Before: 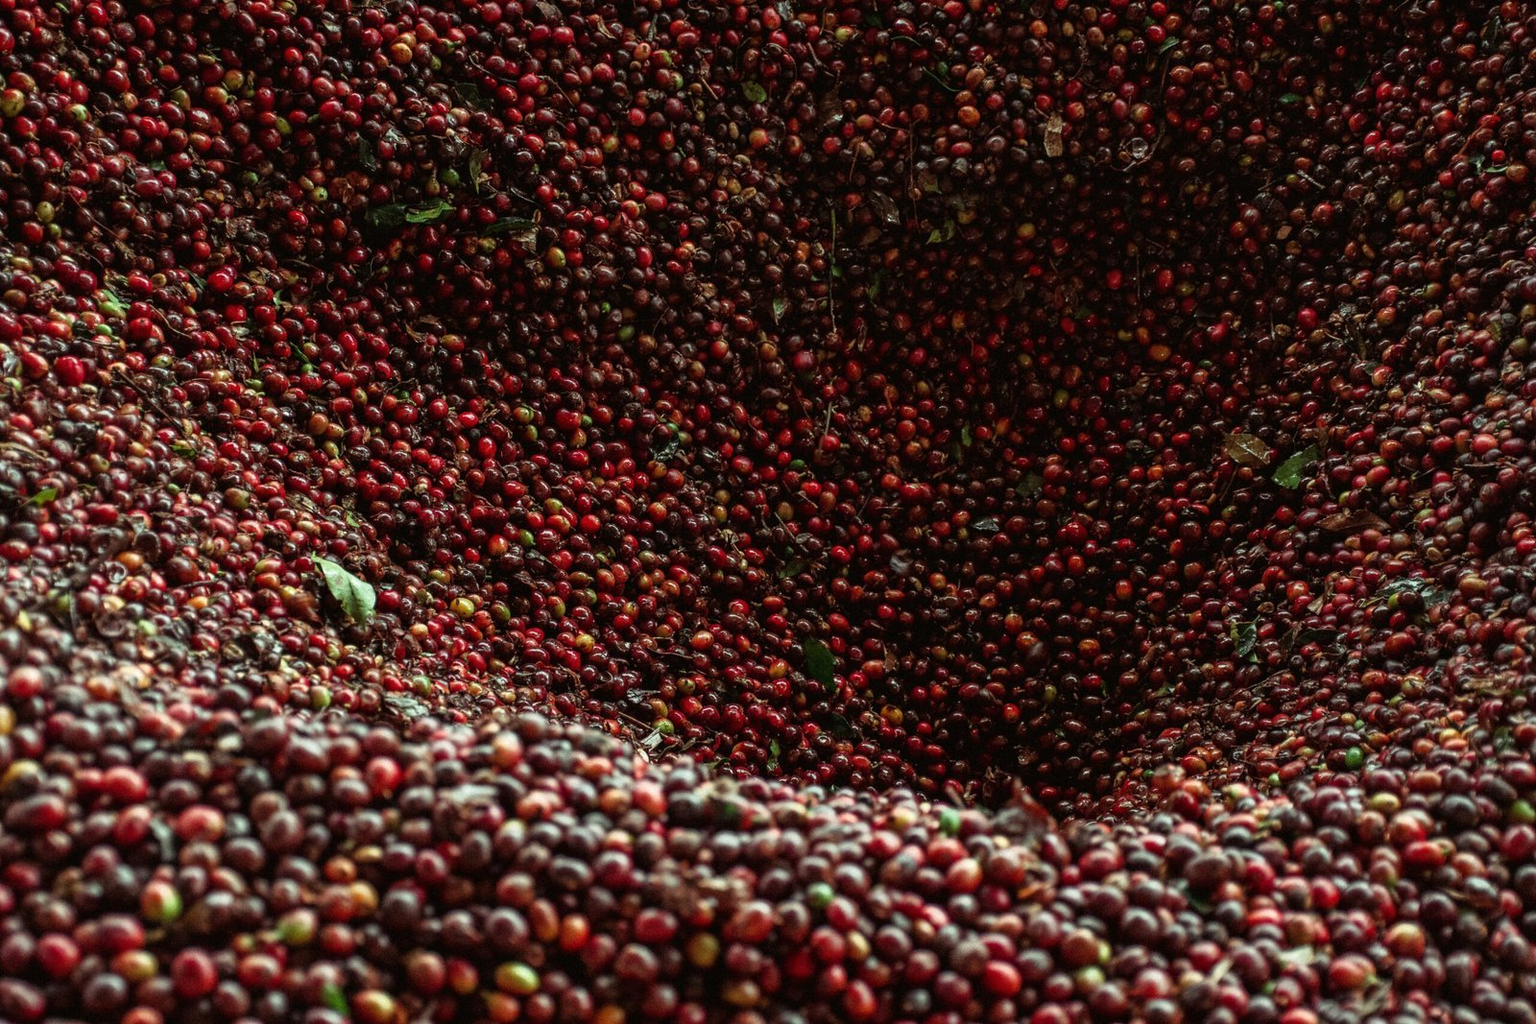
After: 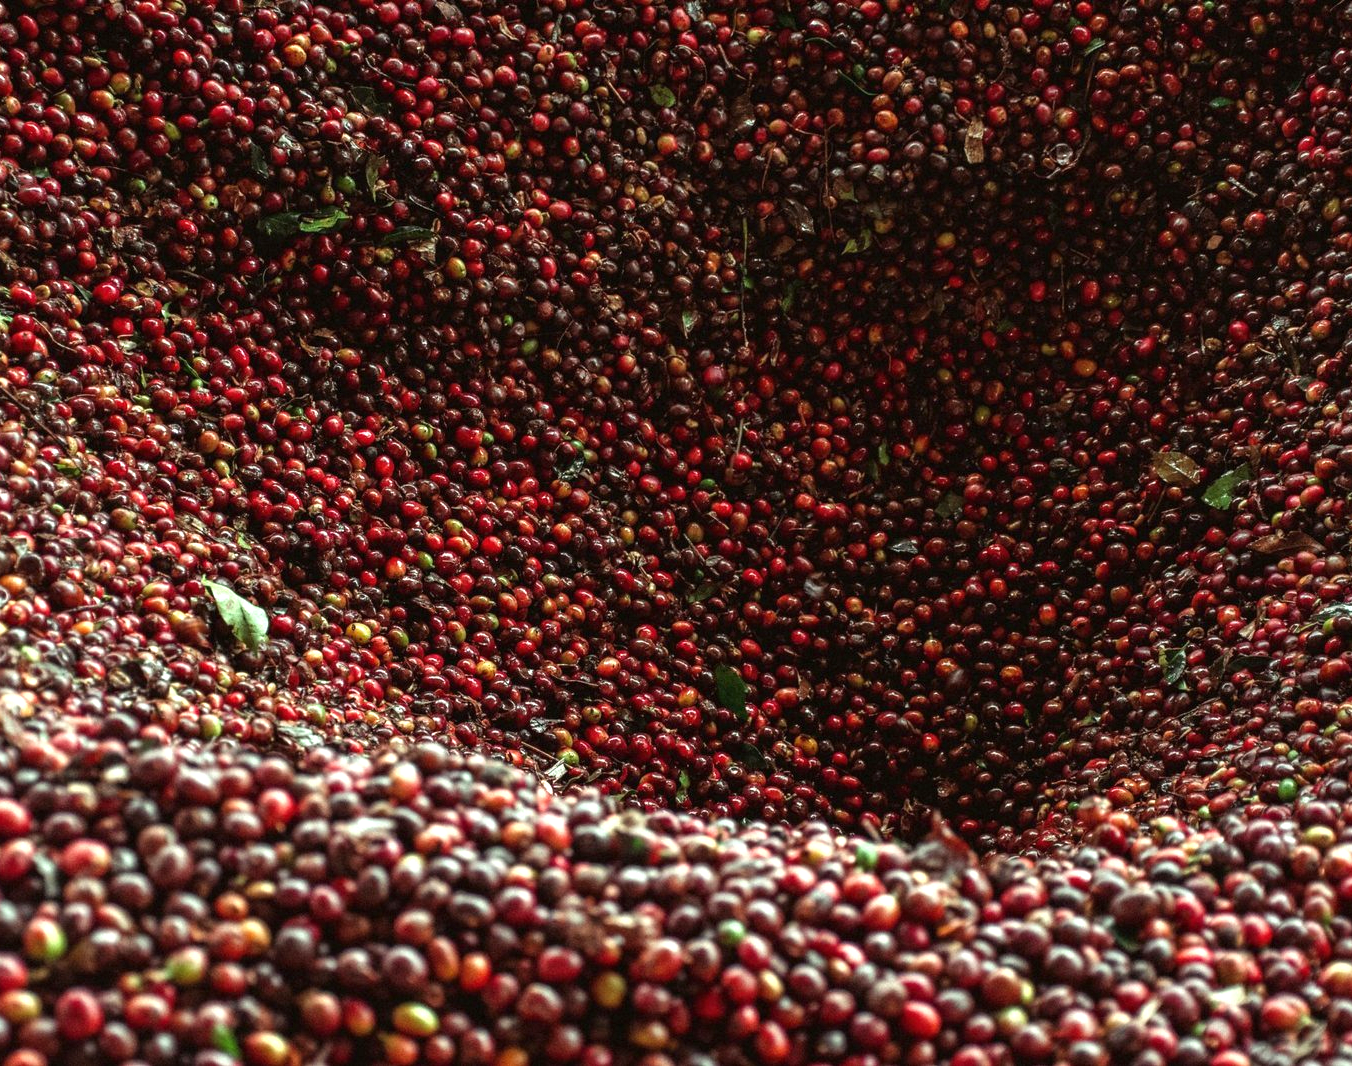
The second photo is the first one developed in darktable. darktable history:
crop: left 7.697%, right 7.793%
exposure: black level correction 0, exposure 0.704 EV, compensate highlight preservation false
